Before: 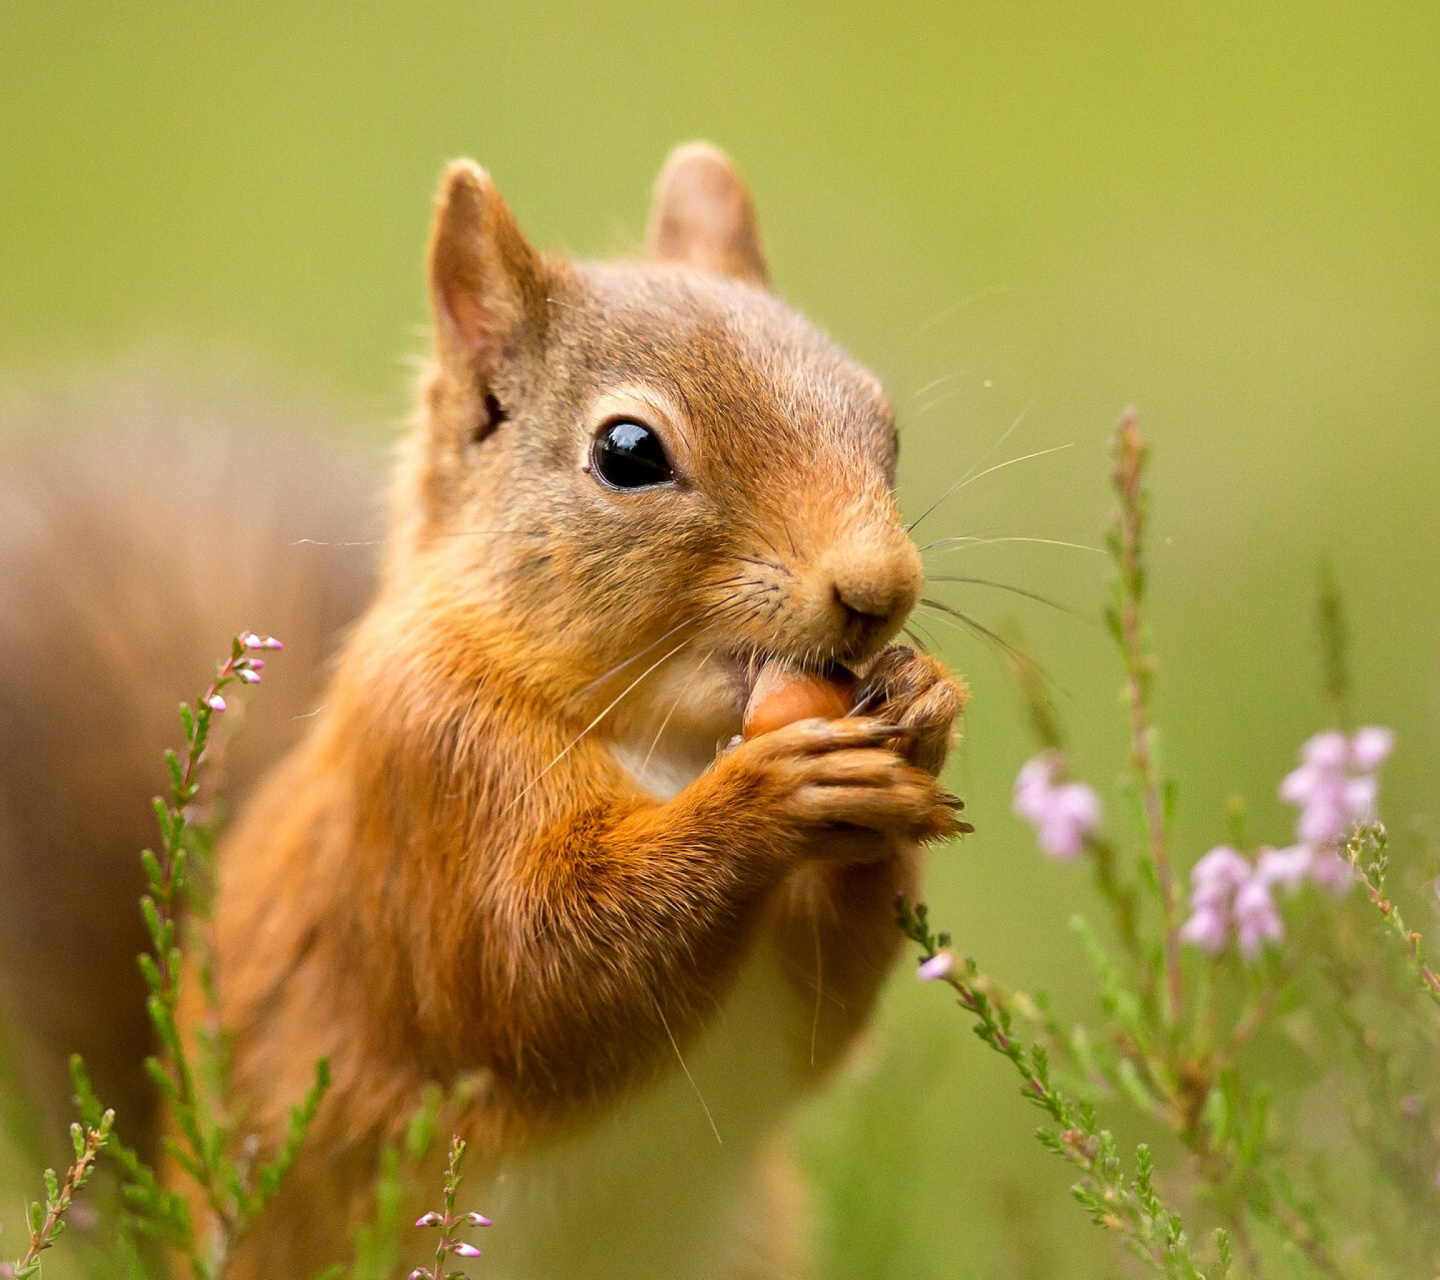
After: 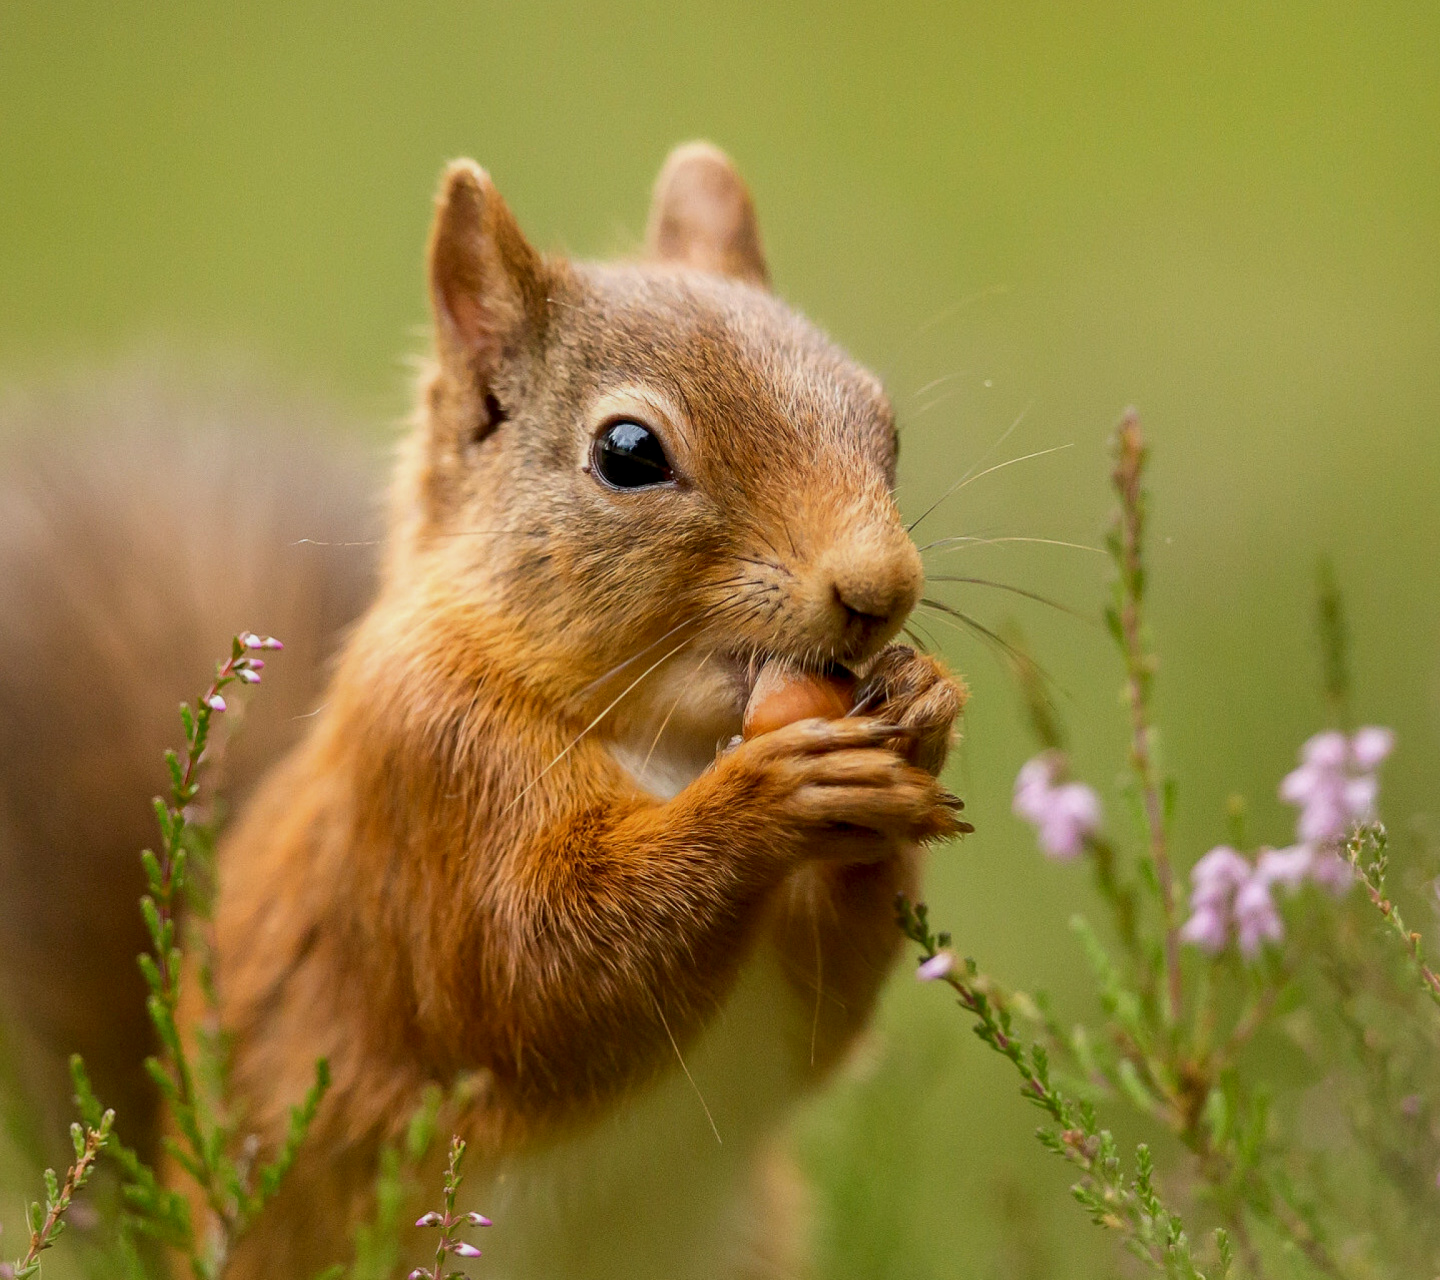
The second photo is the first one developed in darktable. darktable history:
tone equalizer: -8 EV 0.224 EV, -7 EV 0.433 EV, -6 EV 0.444 EV, -5 EV 0.243 EV, -3 EV -0.269 EV, -2 EV -0.419 EV, -1 EV -0.429 EV, +0 EV -0.272 EV, mask exposure compensation -0.503 EV
local contrast: on, module defaults
